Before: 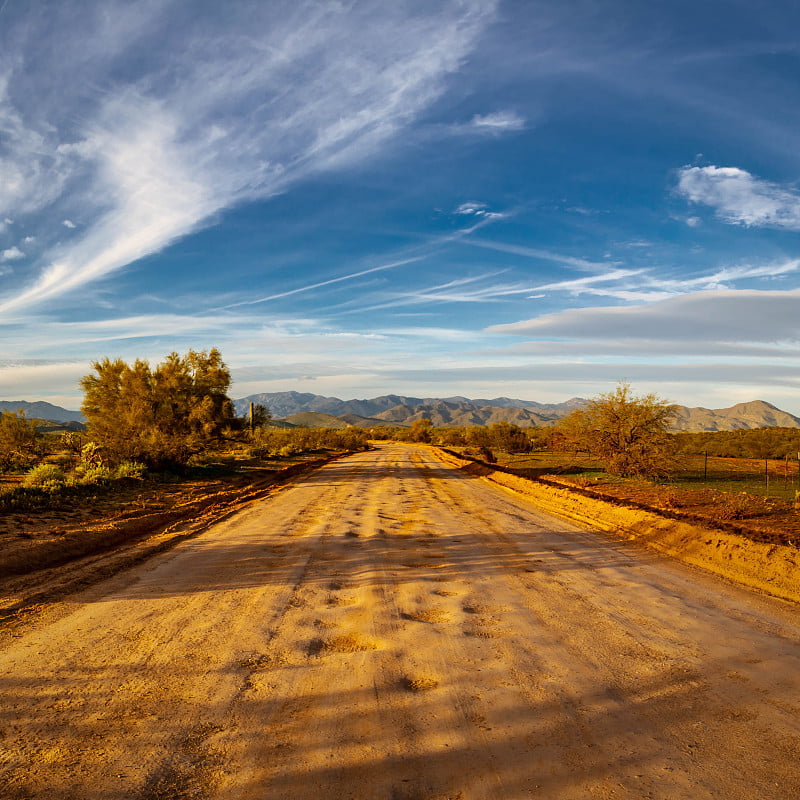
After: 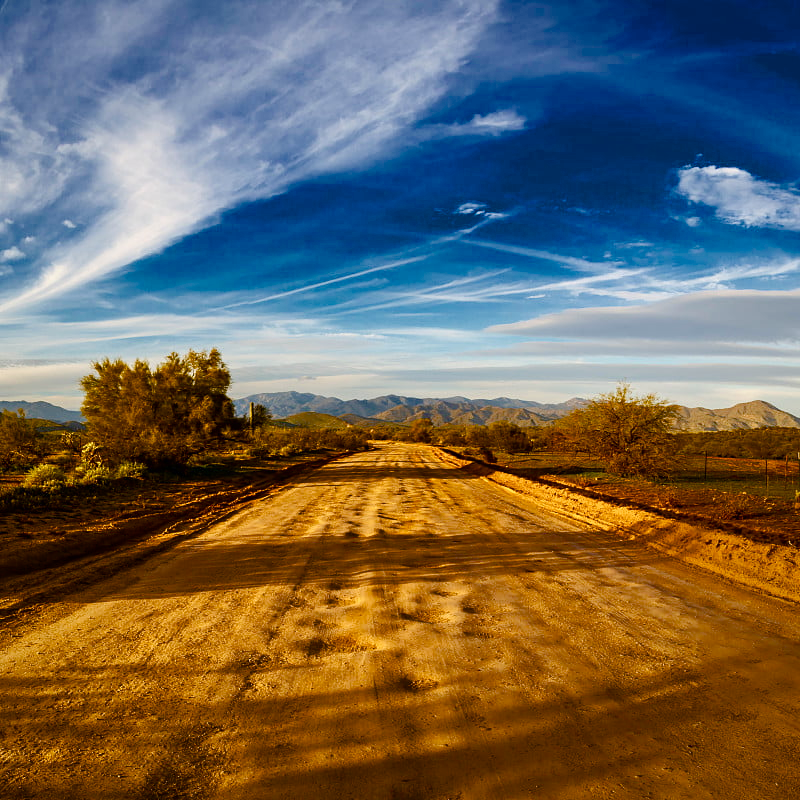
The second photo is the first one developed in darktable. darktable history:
color balance rgb: linear chroma grading › global chroma 9.319%, perceptual saturation grading › global saturation 14.017%, perceptual saturation grading › highlights -30.61%, perceptual saturation grading › shadows 51.348%, saturation formula JzAzBz (2021)
